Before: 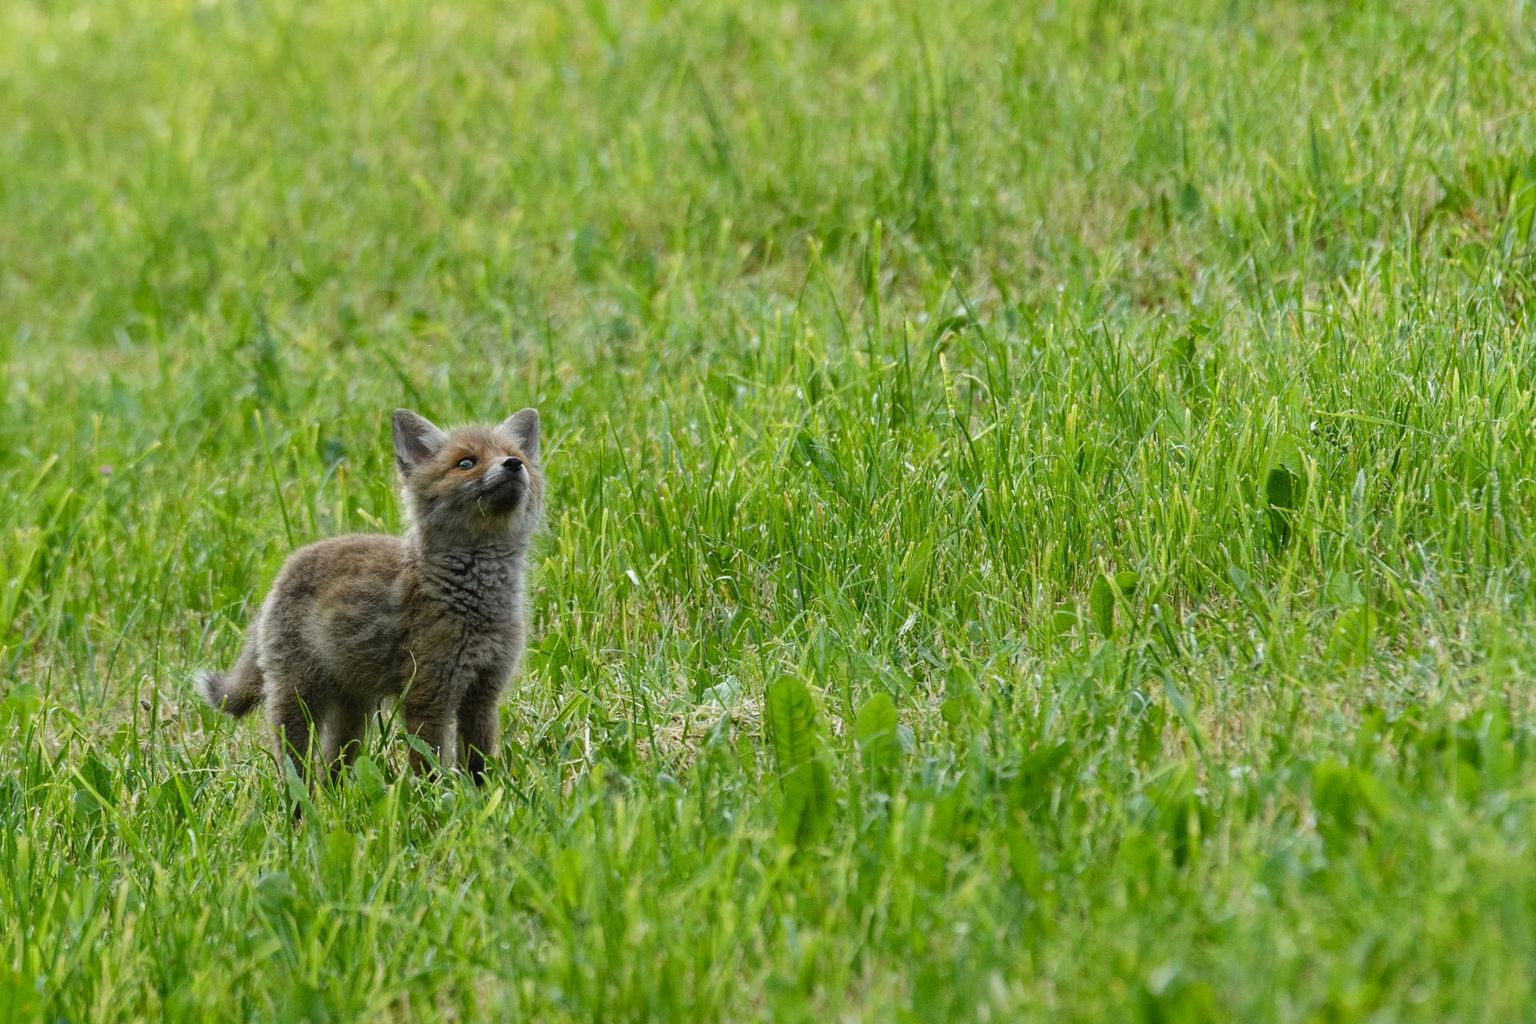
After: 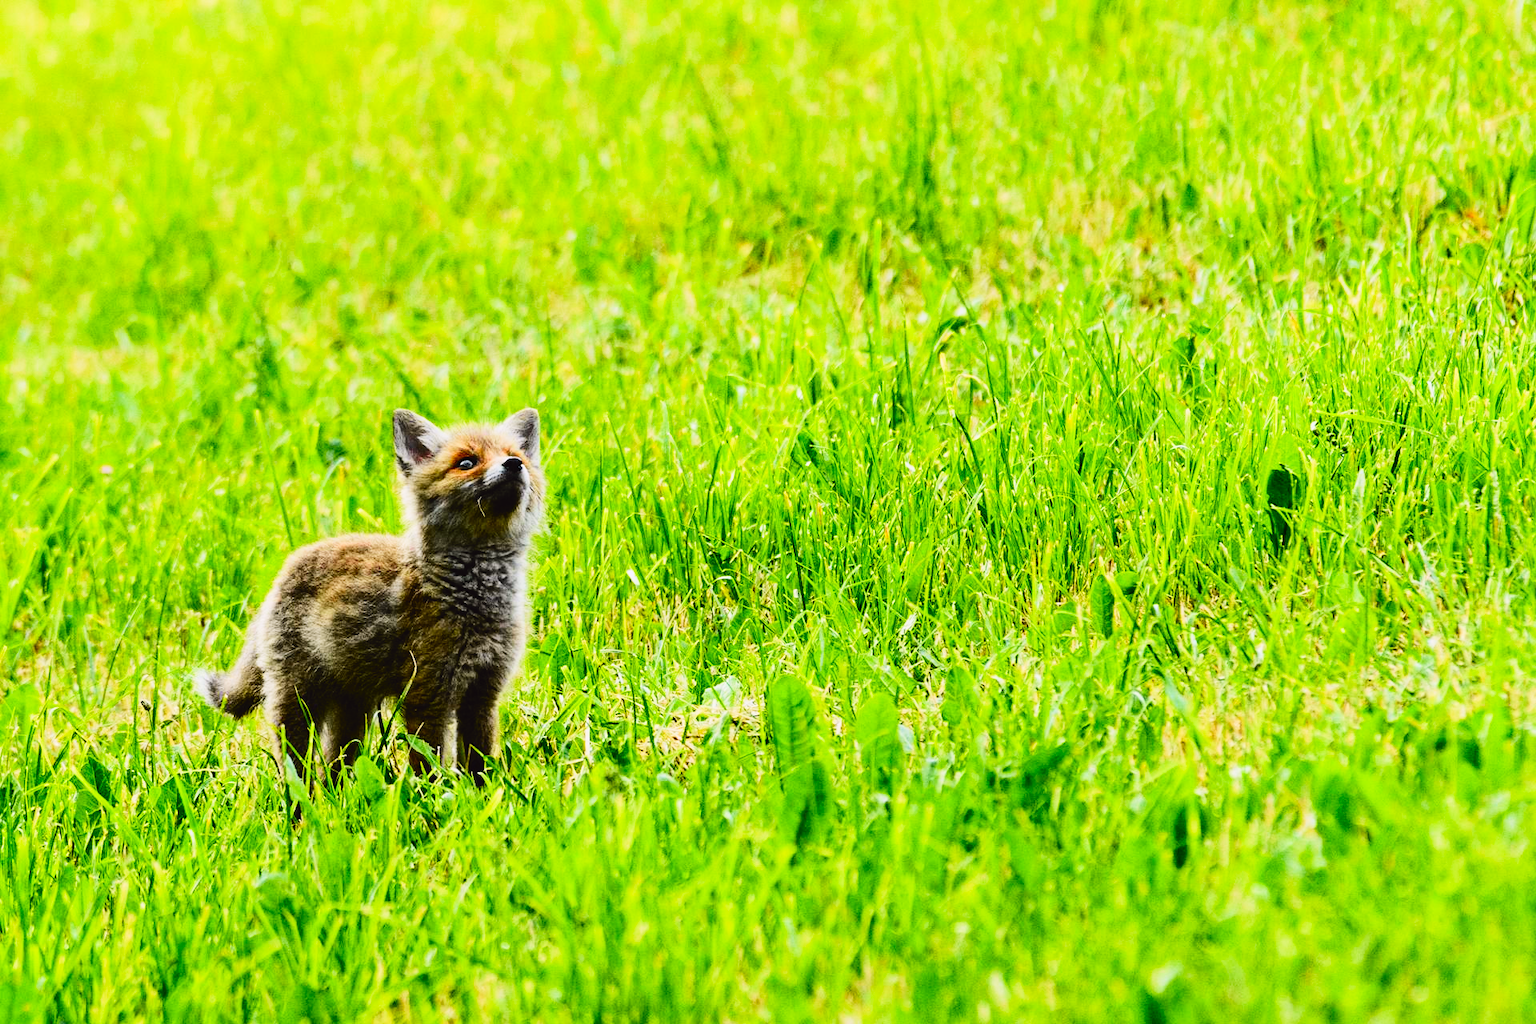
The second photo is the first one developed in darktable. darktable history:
contrast brightness saturation: contrast 0.2, brightness 0.16, saturation 0.22
sigmoid: contrast 1.7, skew -0.2, preserve hue 0%, red attenuation 0.1, red rotation 0.035, green attenuation 0.1, green rotation -0.017, blue attenuation 0.15, blue rotation -0.052, base primaries Rec2020
tone curve: curves: ch0 [(0, 0.023) (0.103, 0.087) (0.295, 0.297) (0.445, 0.531) (0.553, 0.665) (0.735, 0.843) (0.994, 1)]; ch1 [(0, 0) (0.414, 0.395) (0.447, 0.447) (0.485, 0.495) (0.512, 0.523) (0.542, 0.581) (0.581, 0.632) (0.646, 0.715) (1, 1)]; ch2 [(0, 0) (0.369, 0.388) (0.449, 0.431) (0.478, 0.471) (0.516, 0.517) (0.579, 0.624) (0.674, 0.775) (1, 1)], color space Lab, independent channels, preserve colors none
